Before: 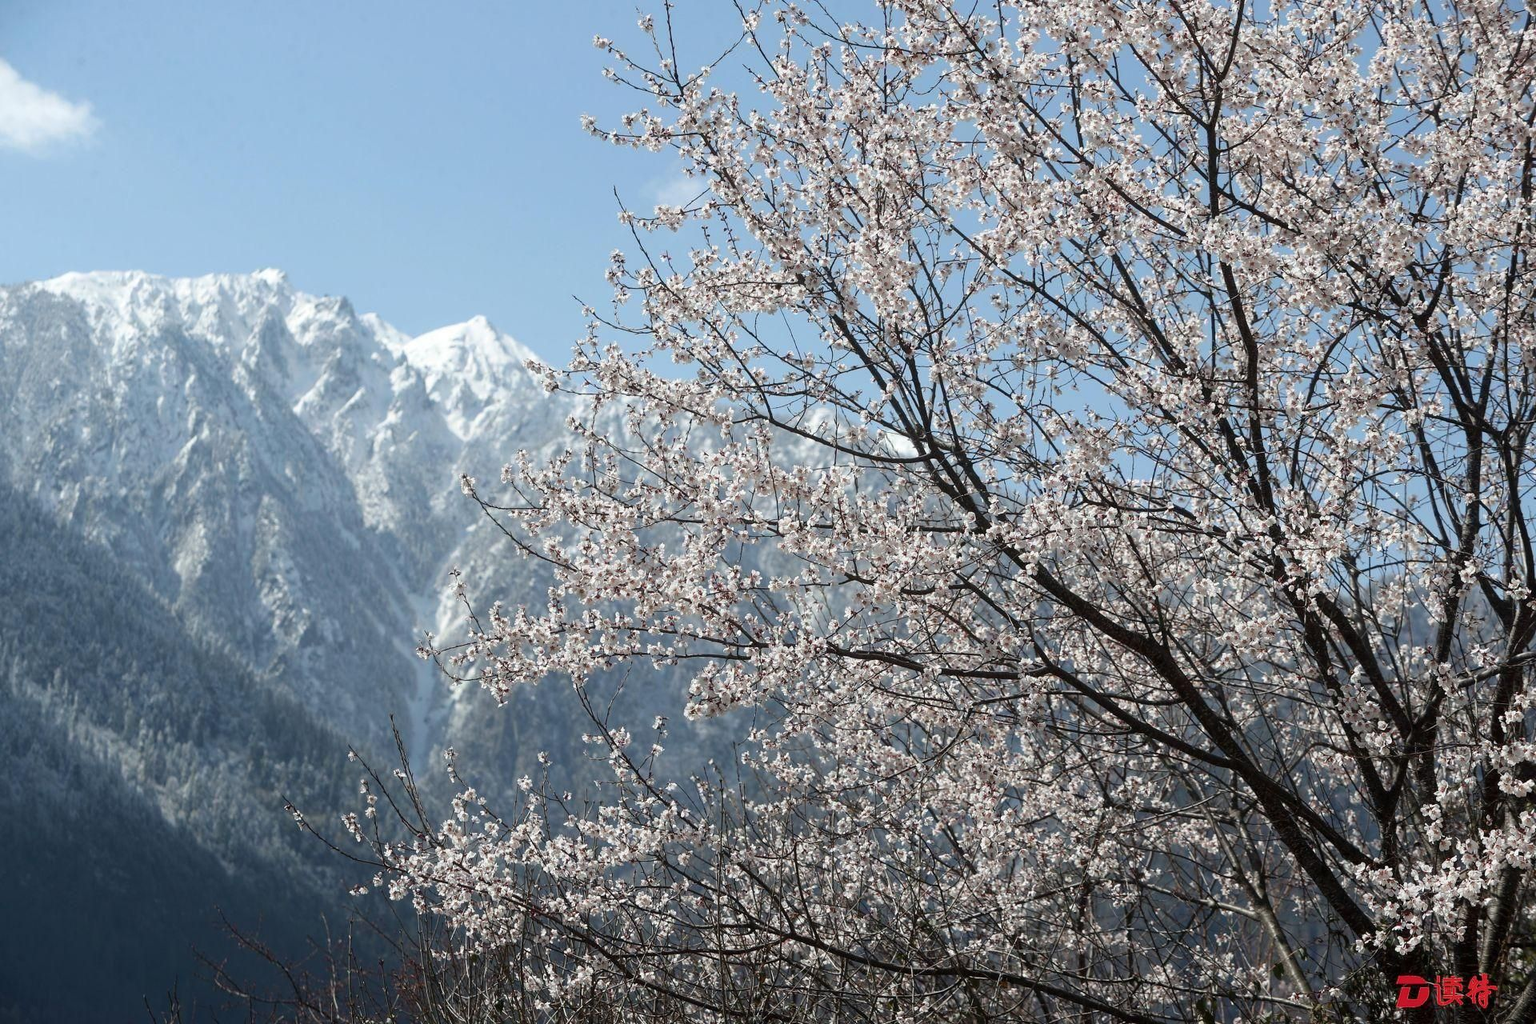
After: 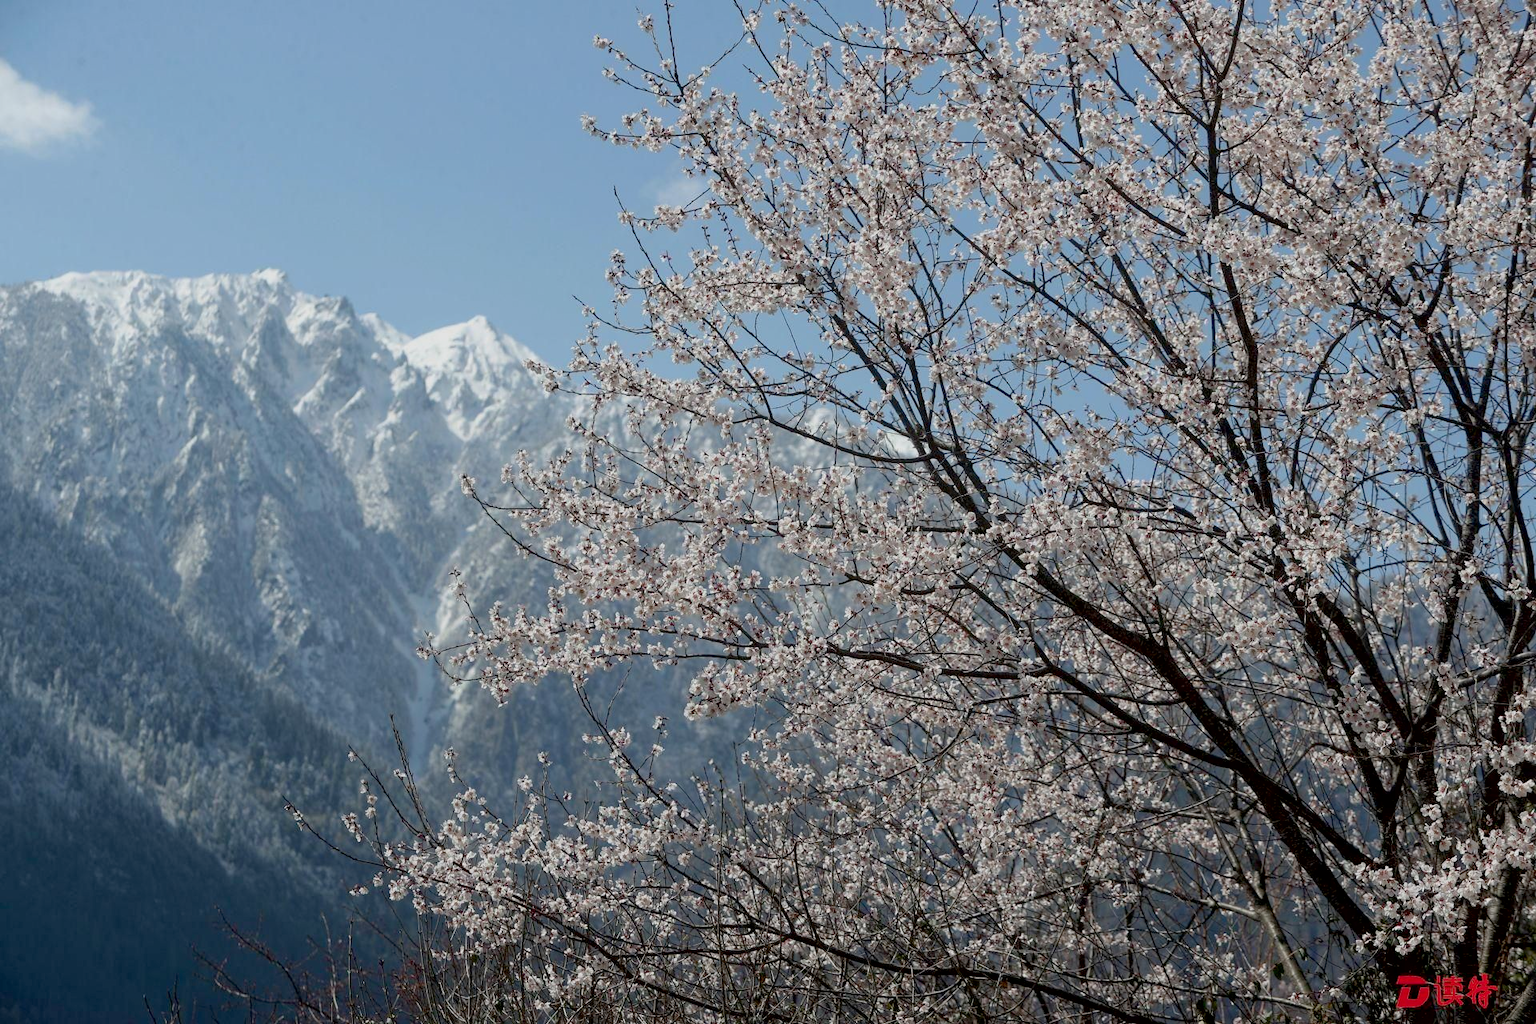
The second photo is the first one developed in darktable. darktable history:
exposure: black level correction 0.007, compensate highlight preservation false
contrast brightness saturation: contrast 0.04, saturation 0.07
tone equalizer: -8 EV 0.25 EV, -7 EV 0.417 EV, -6 EV 0.417 EV, -5 EV 0.25 EV, -3 EV -0.25 EV, -2 EV -0.417 EV, -1 EV -0.417 EV, +0 EV -0.25 EV, edges refinement/feathering 500, mask exposure compensation -1.57 EV, preserve details guided filter
